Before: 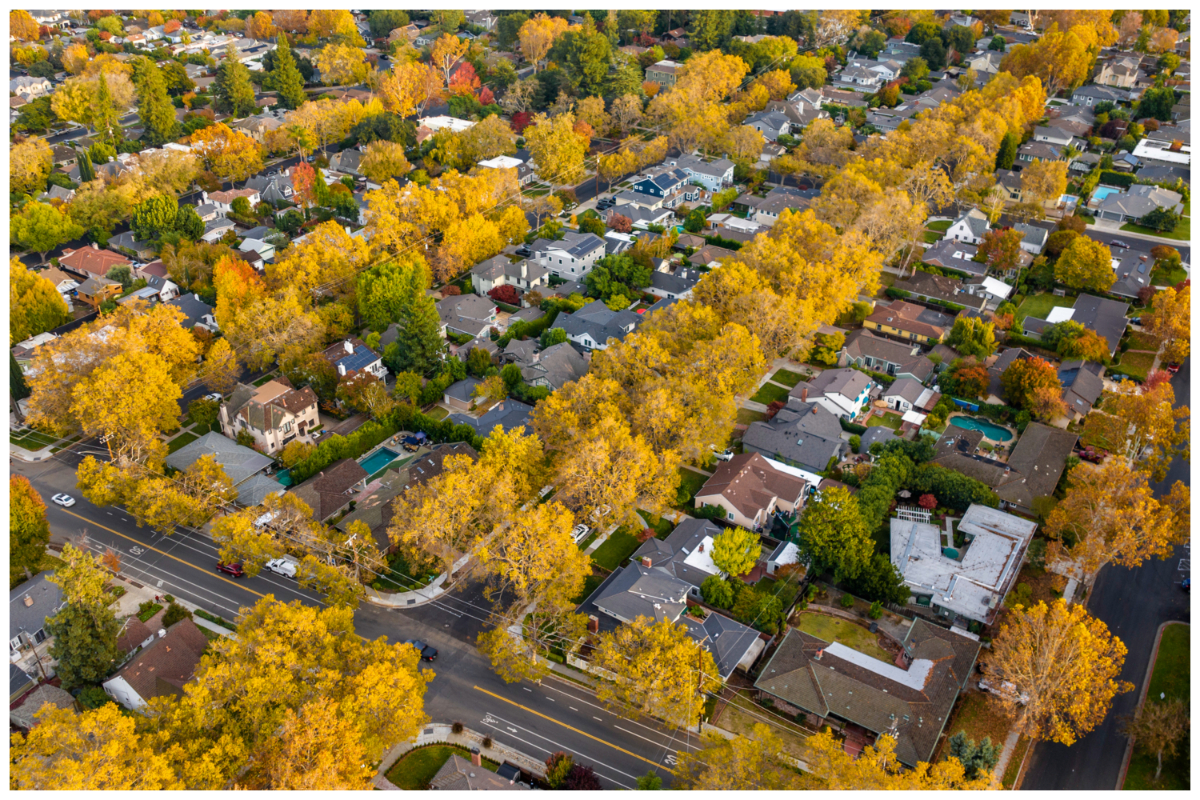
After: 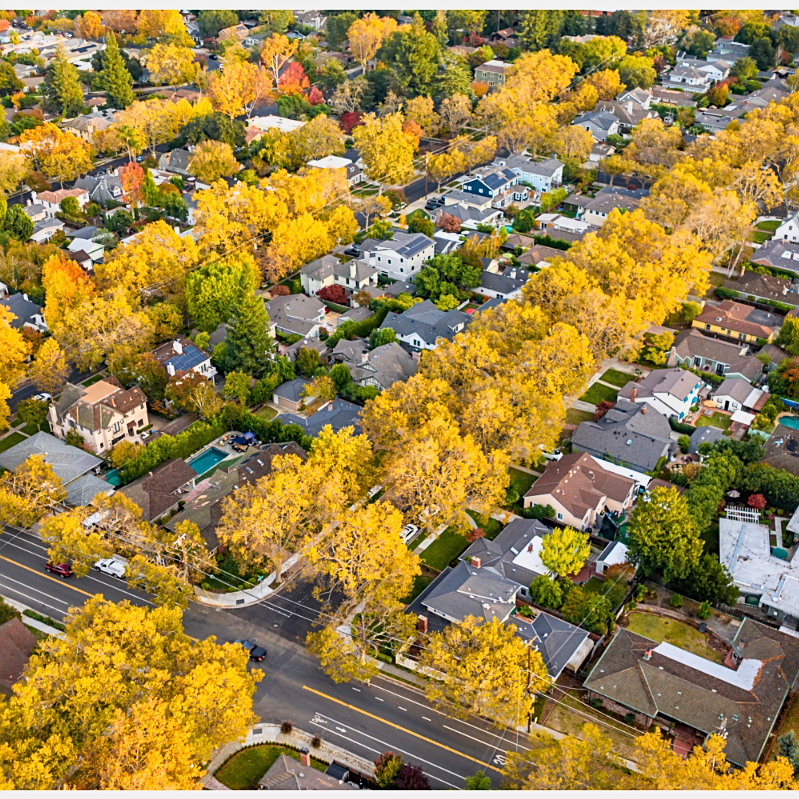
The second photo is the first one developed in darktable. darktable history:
base curve: curves: ch0 [(0, 0) (0.088, 0.125) (0.176, 0.251) (0.354, 0.501) (0.613, 0.749) (1, 0.877)]
crop and rotate: left 14.321%, right 19.039%
sharpen: on, module defaults
